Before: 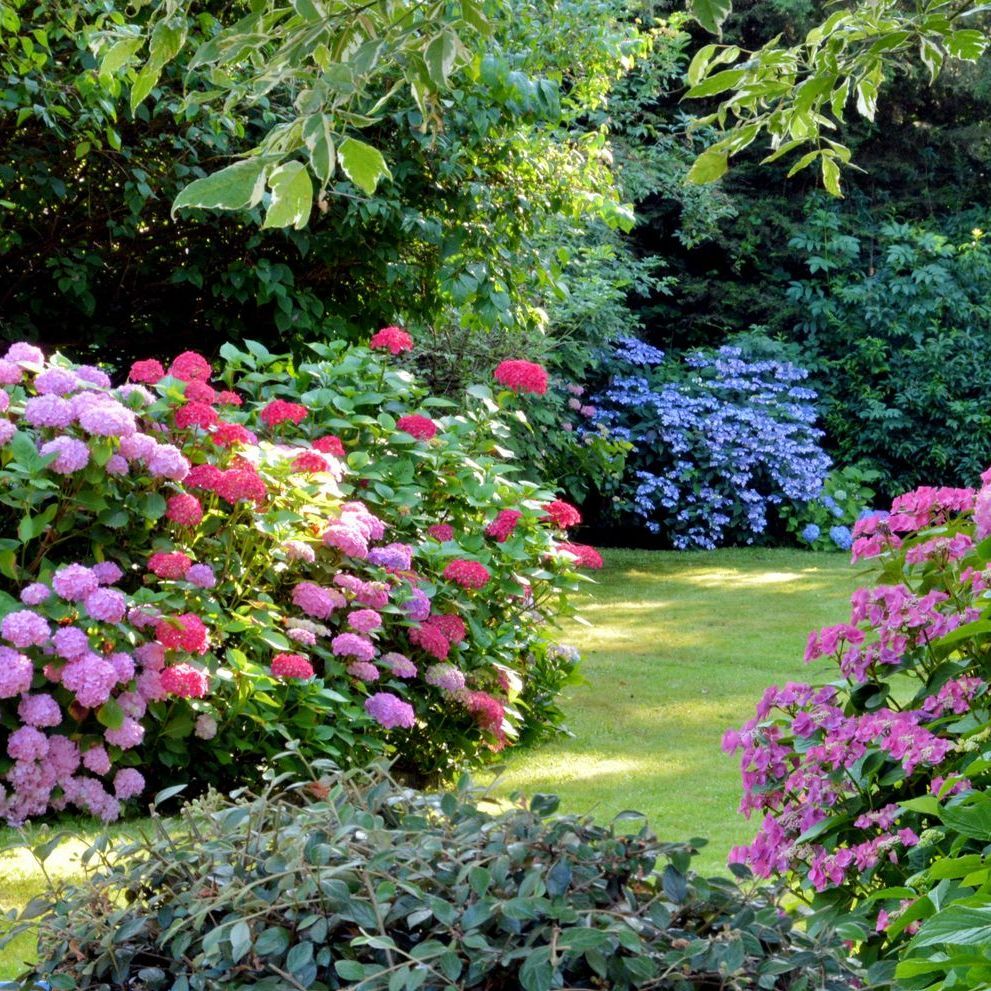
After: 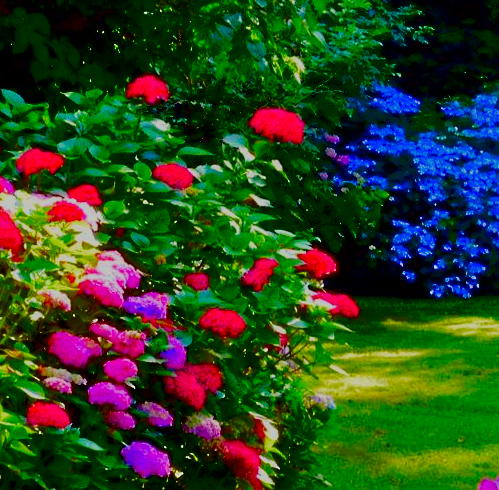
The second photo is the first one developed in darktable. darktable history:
color correction: highlights b* 0.034, saturation 1.79
filmic rgb: black relative exposure -5.1 EV, white relative exposure 3.98 EV, threshold 5.94 EV, hardness 2.9, contrast 1.094, add noise in highlights 0.001, color science v3 (2019), use custom middle-gray values true, contrast in highlights soft, enable highlight reconstruction true
sharpen: radius 2.93, amount 0.877, threshold 47.385
contrast brightness saturation: brightness -0.249, saturation 0.203
exposure: black level correction 0.099, exposure -0.084 EV, compensate highlight preservation false
crop: left 24.648%, top 25.424%, right 24.915%, bottom 25.081%
